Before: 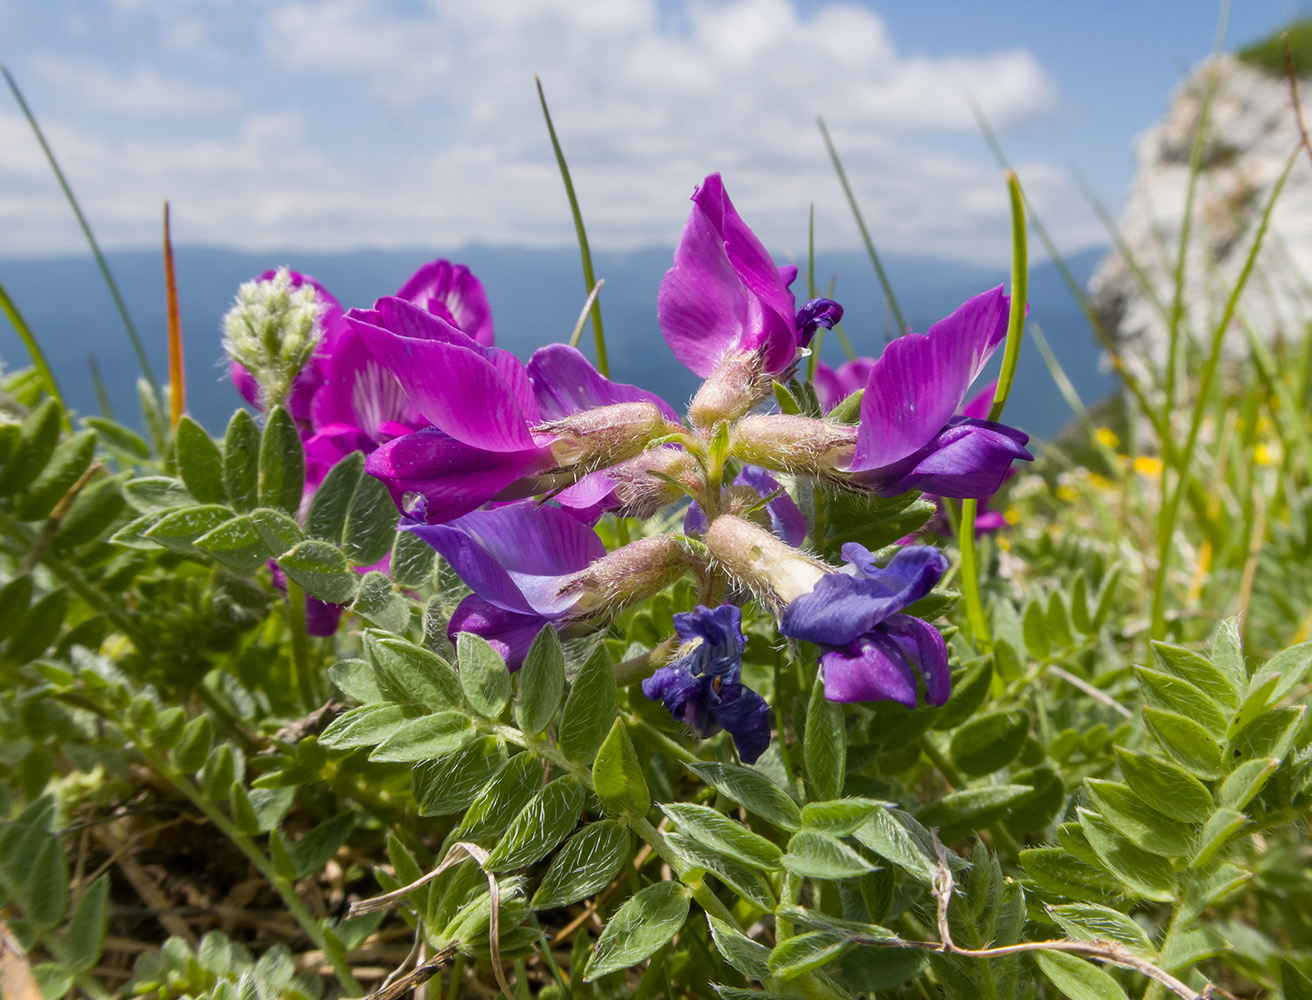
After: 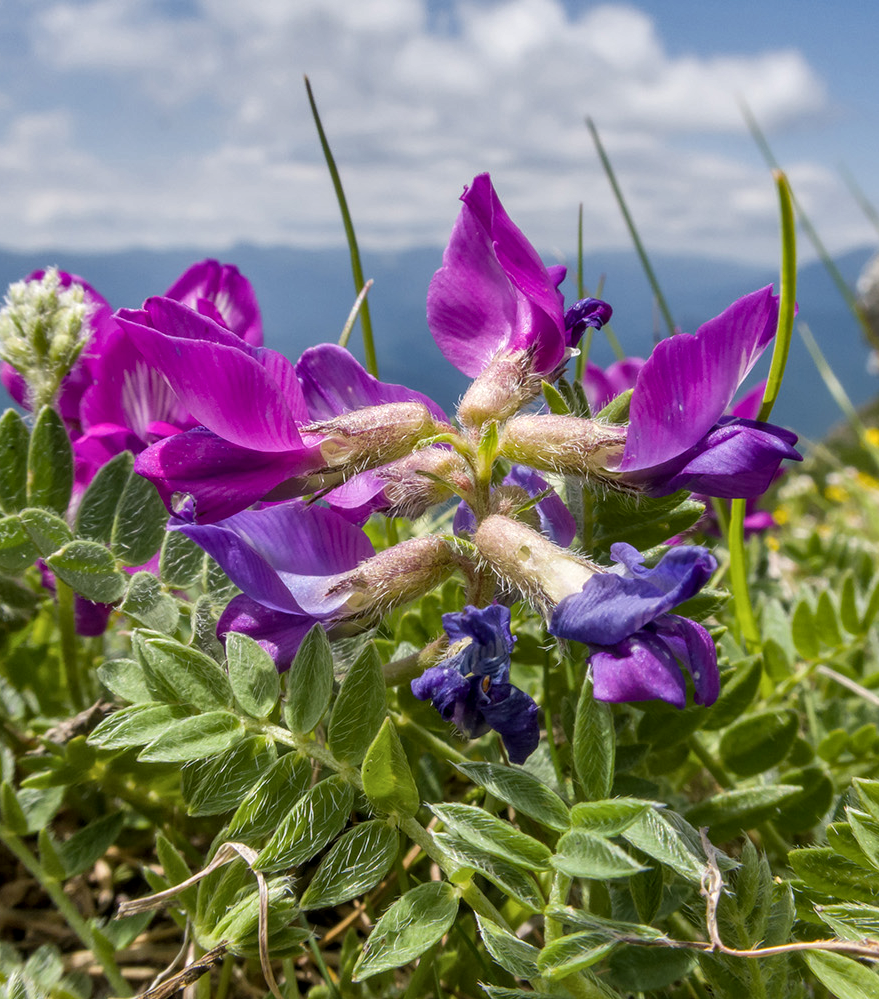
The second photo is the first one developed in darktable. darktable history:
crop and rotate: left 17.682%, right 15.278%
local contrast: on, module defaults
shadows and highlights: shadows 52.7, soften with gaussian
